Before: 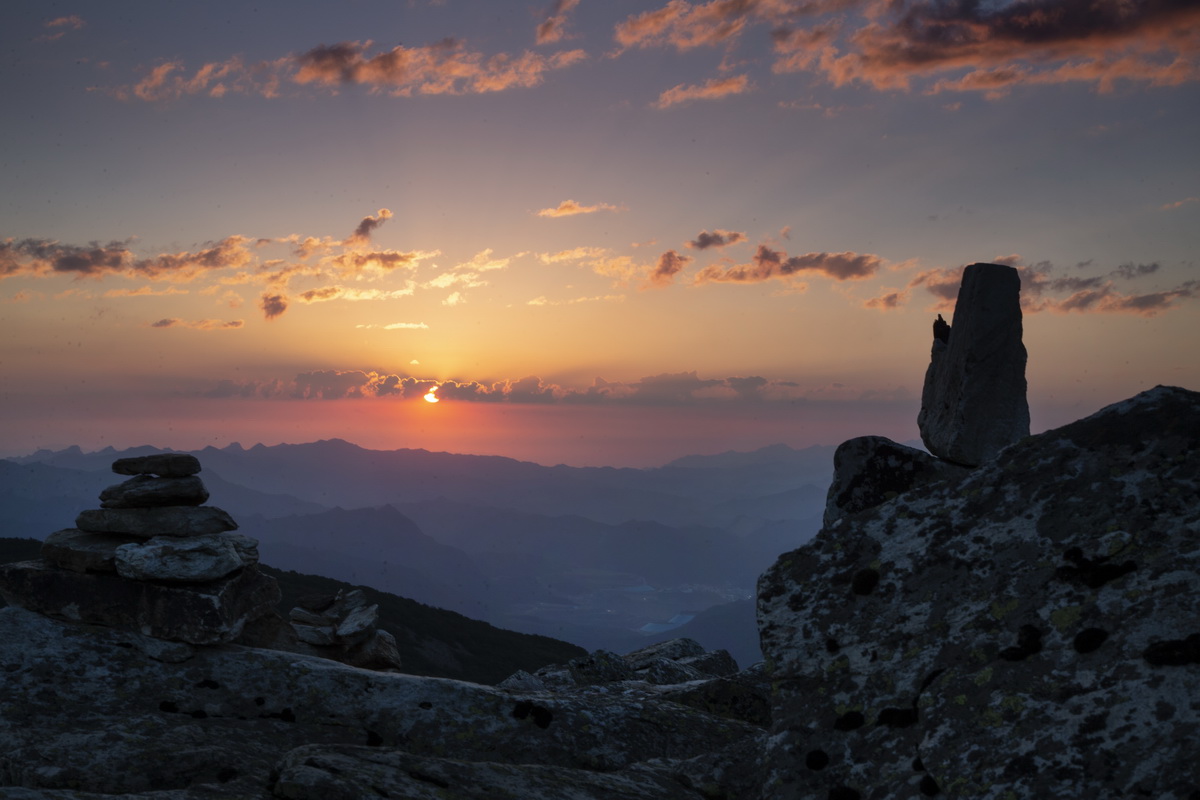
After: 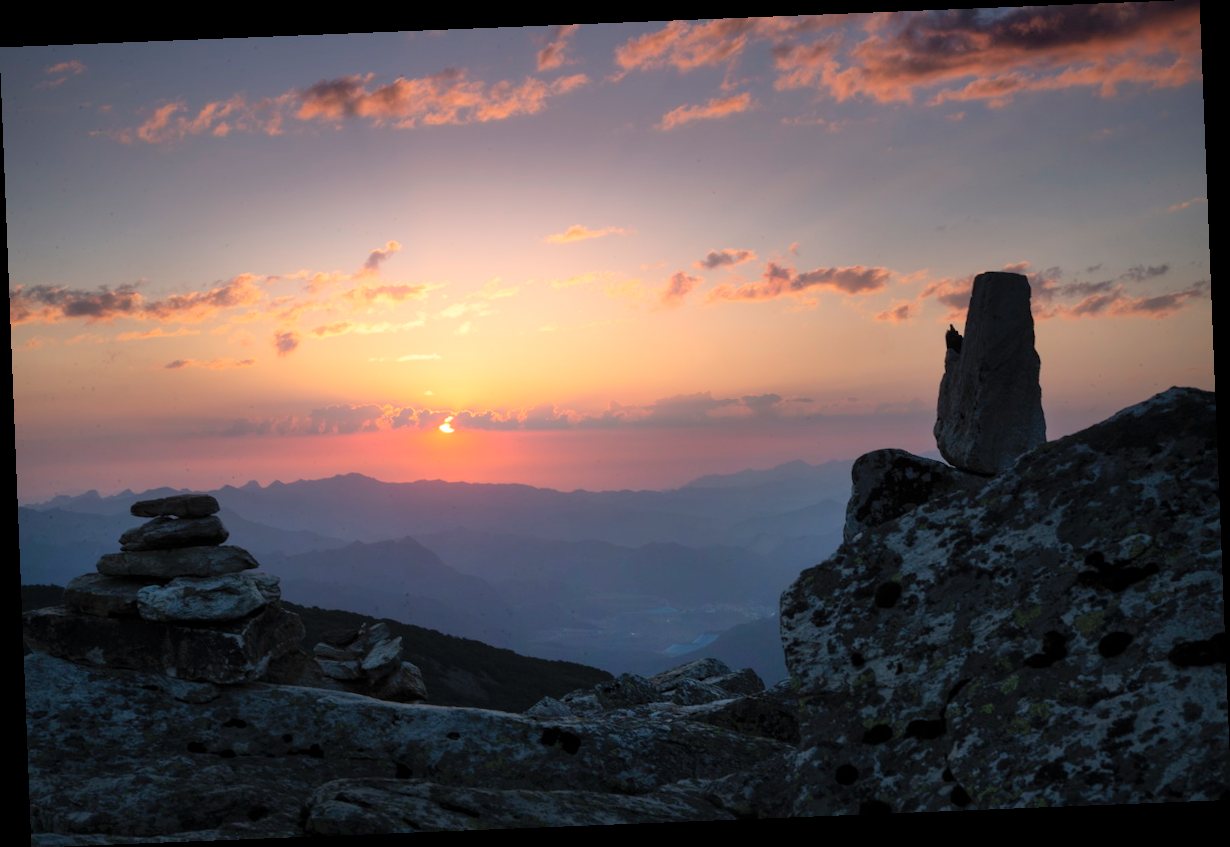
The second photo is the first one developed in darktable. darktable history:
shadows and highlights: shadows -21.3, highlights 100, soften with gaussian
contrast brightness saturation: brightness 0.15
rotate and perspective: rotation -2.29°, automatic cropping off
